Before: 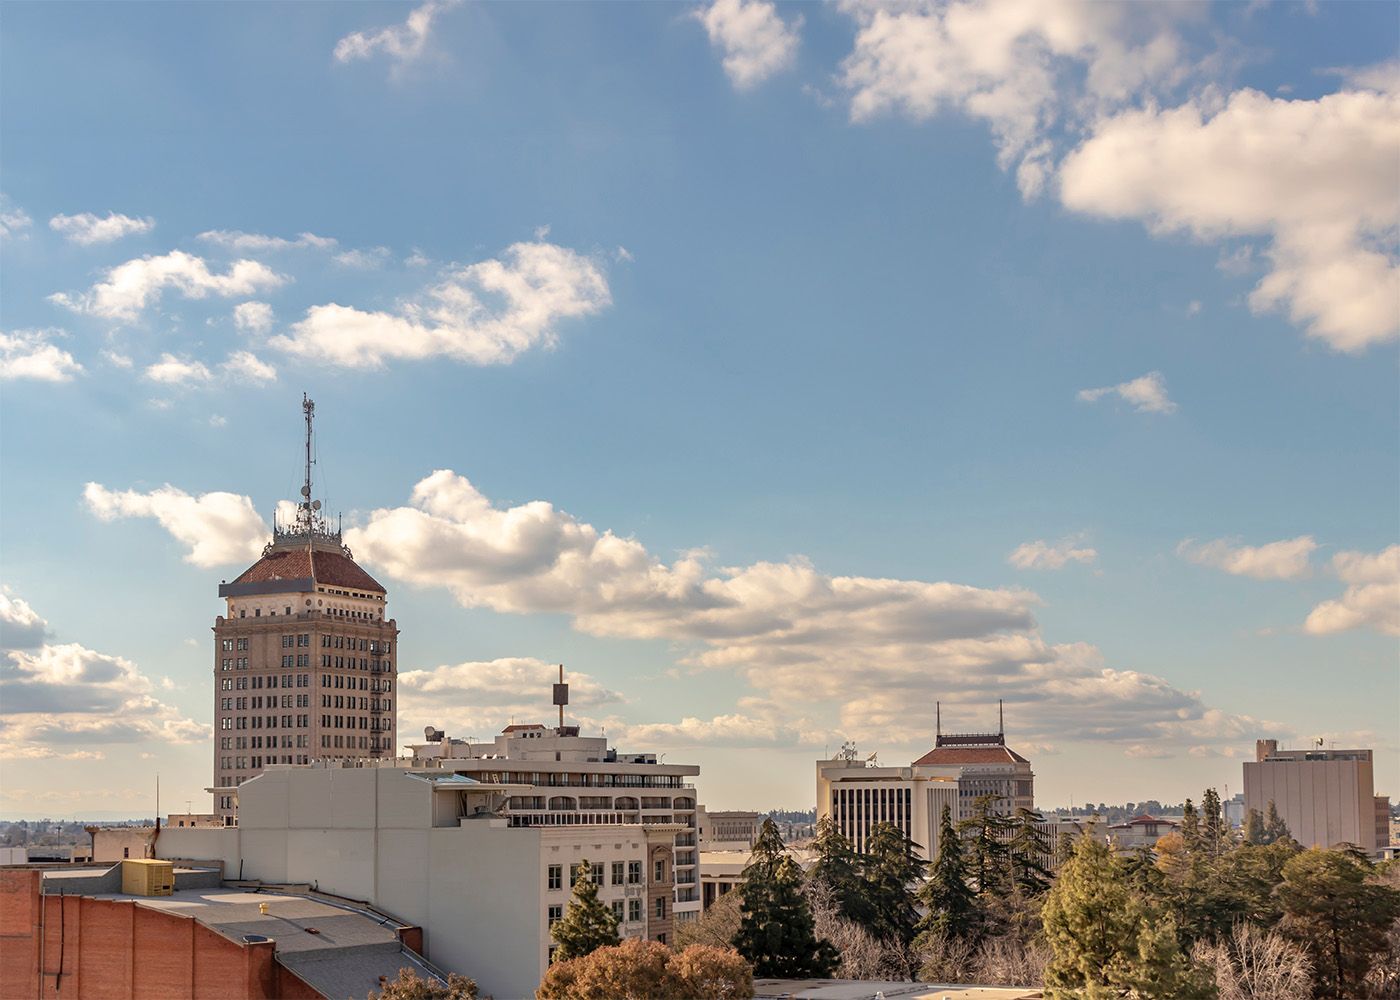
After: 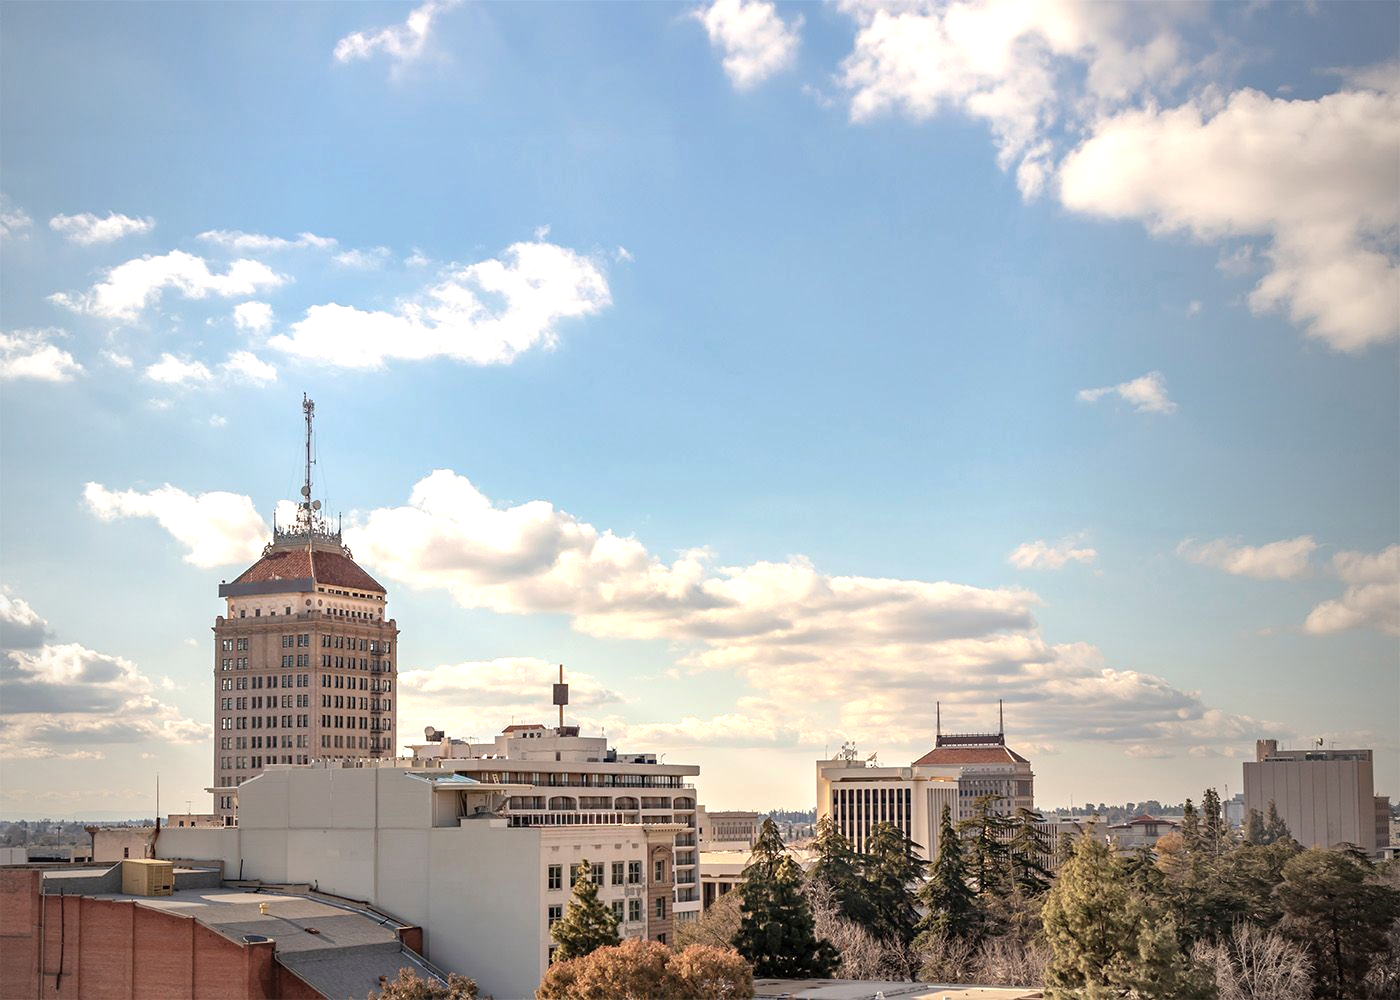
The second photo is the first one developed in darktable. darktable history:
exposure: black level correction 0, exposure 0.7 EV, compensate highlight preservation false
vignetting: fall-off start 72.14%, fall-off radius 108.07%, brightness -0.713, saturation -0.488, center (-0.054, -0.359), width/height ratio 0.729
